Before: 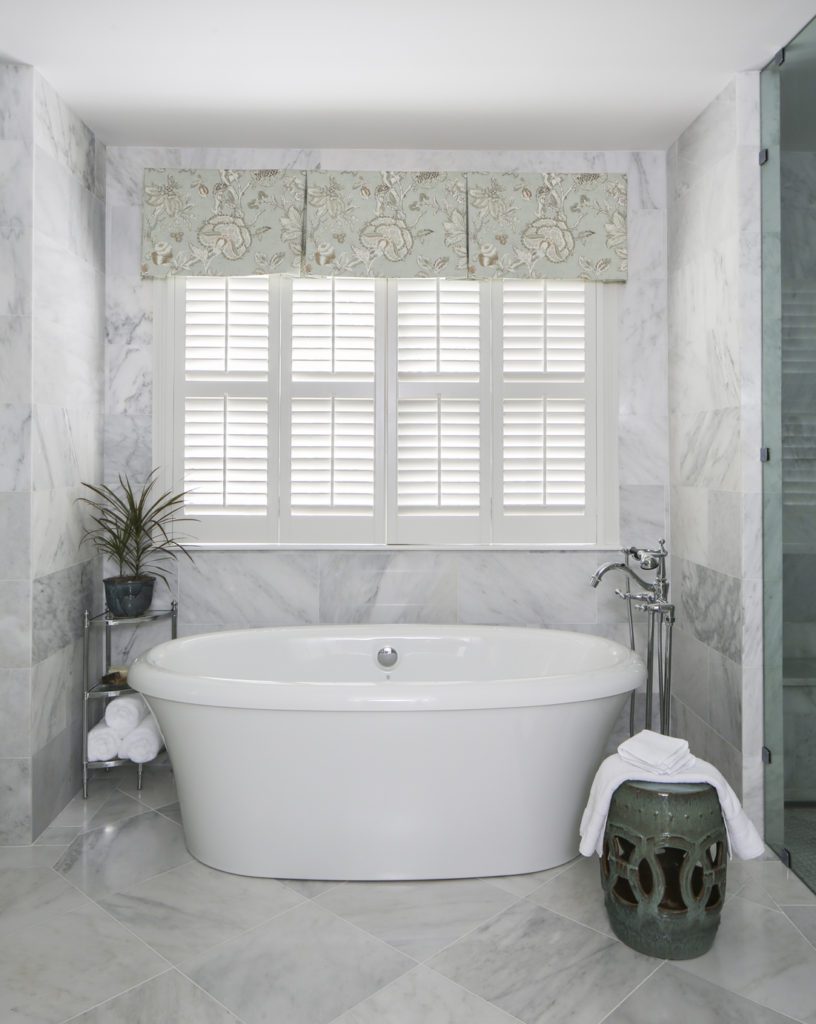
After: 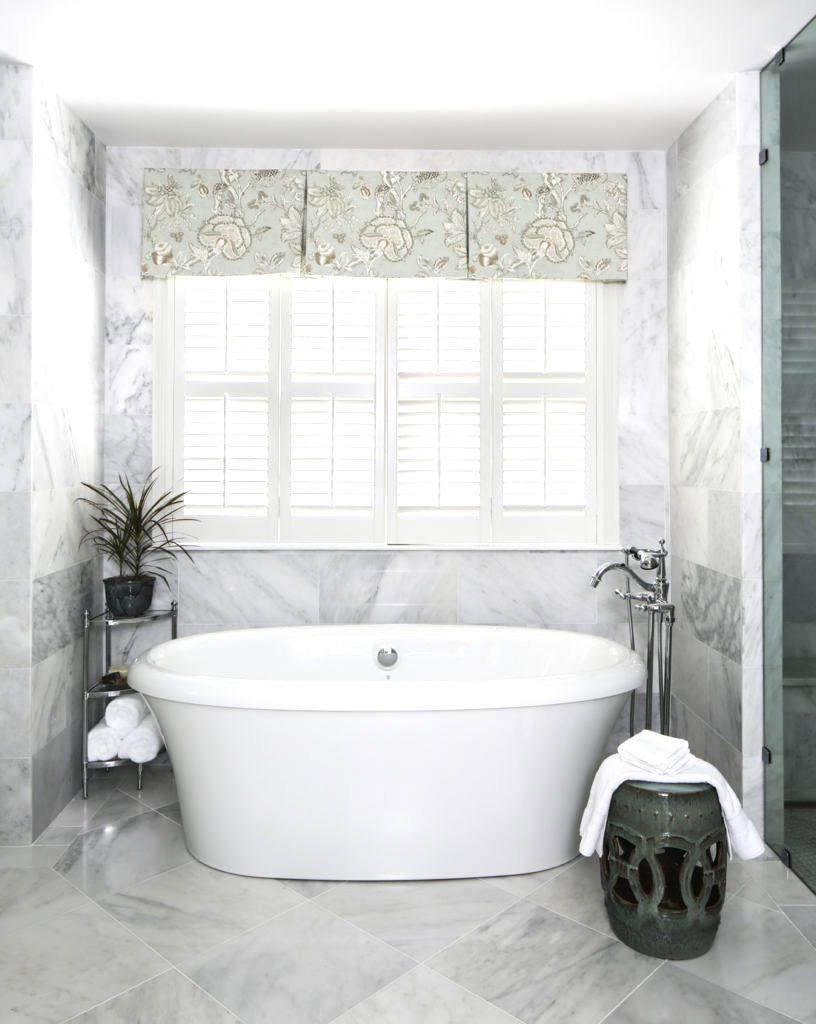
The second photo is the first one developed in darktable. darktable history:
tone equalizer: -8 EV -0.739 EV, -7 EV -0.713 EV, -6 EV -0.63 EV, -5 EV -0.393 EV, -3 EV 0.37 EV, -2 EV 0.6 EV, -1 EV 0.677 EV, +0 EV 0.758 EV, edges refinement/feathering 500, mask exposure compensation -1.57 EV, preserve details no
